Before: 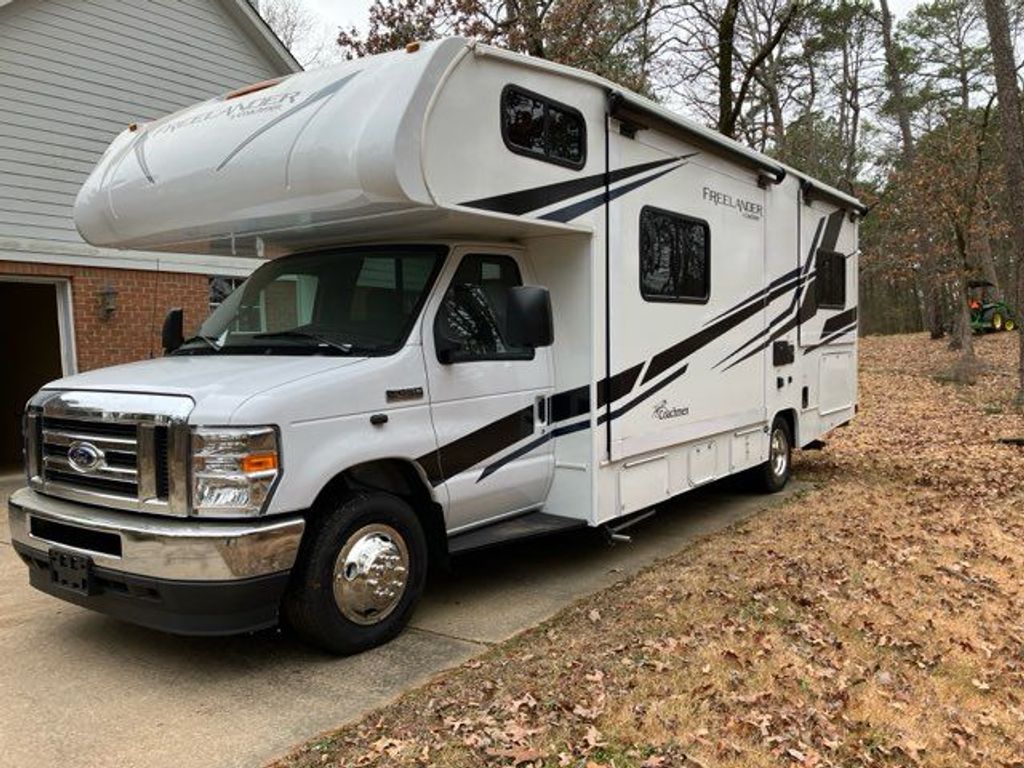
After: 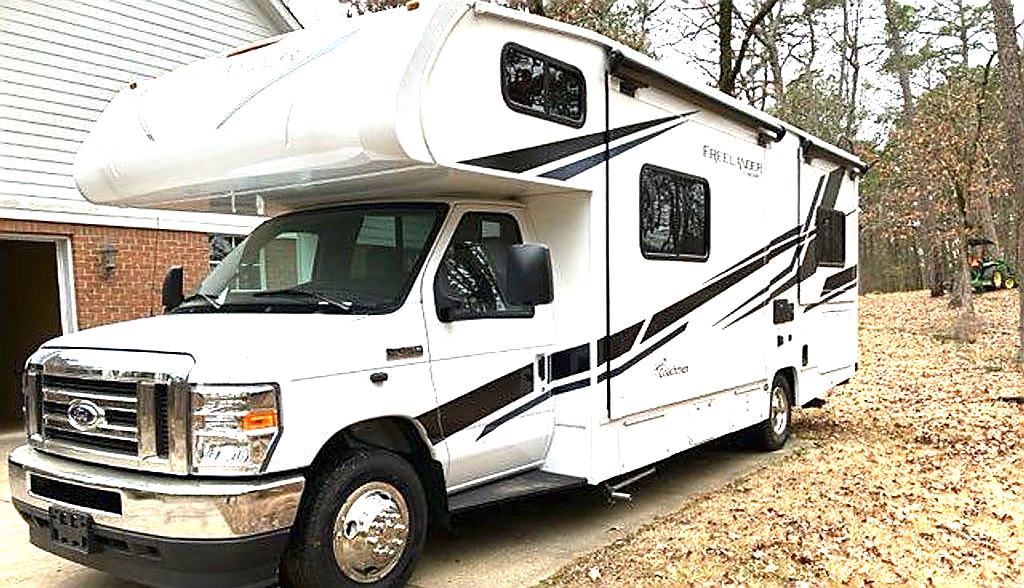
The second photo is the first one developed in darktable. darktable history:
sharpen: radius 1.415, amount 1.259, threshold 0.824
exposure: black level correction 0, exposure 1.523 EV, compensate exposure bias true, compensate highlight preservation false
crop: top 5.596%, bottom 17.753%
